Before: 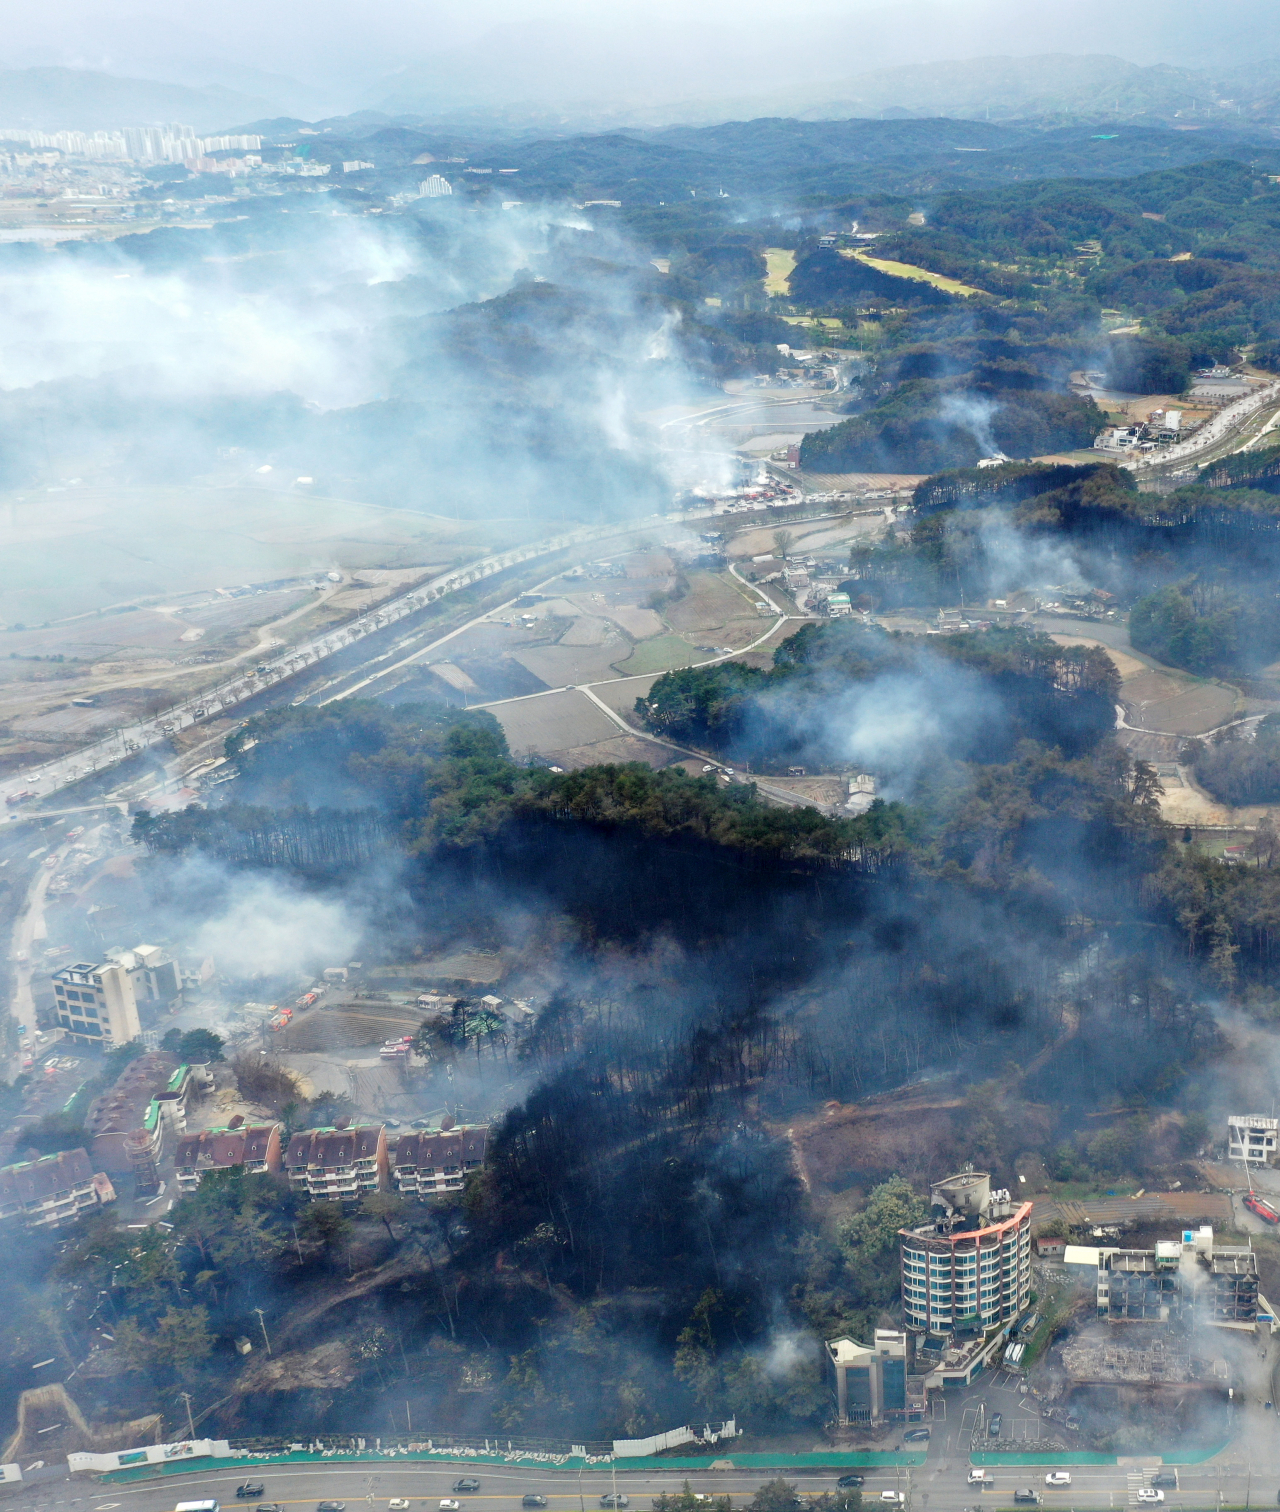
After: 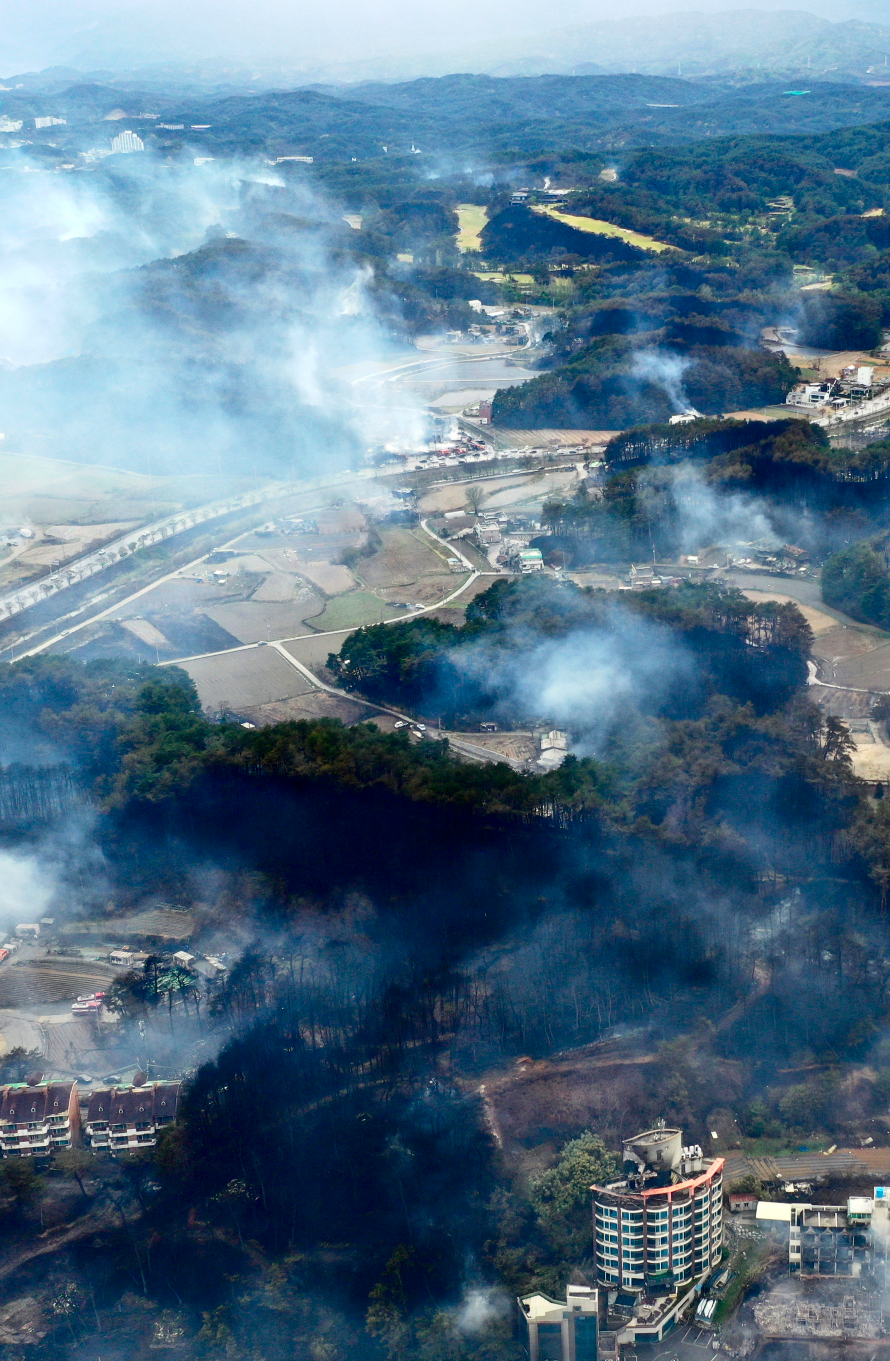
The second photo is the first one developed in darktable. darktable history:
crop and rotate: left 24.127%, top 2.931%, right 6.264%, bottom 7.051%
contrast brightness saturation: contrast 0.207, brightness -0.114, saturation 0.21
